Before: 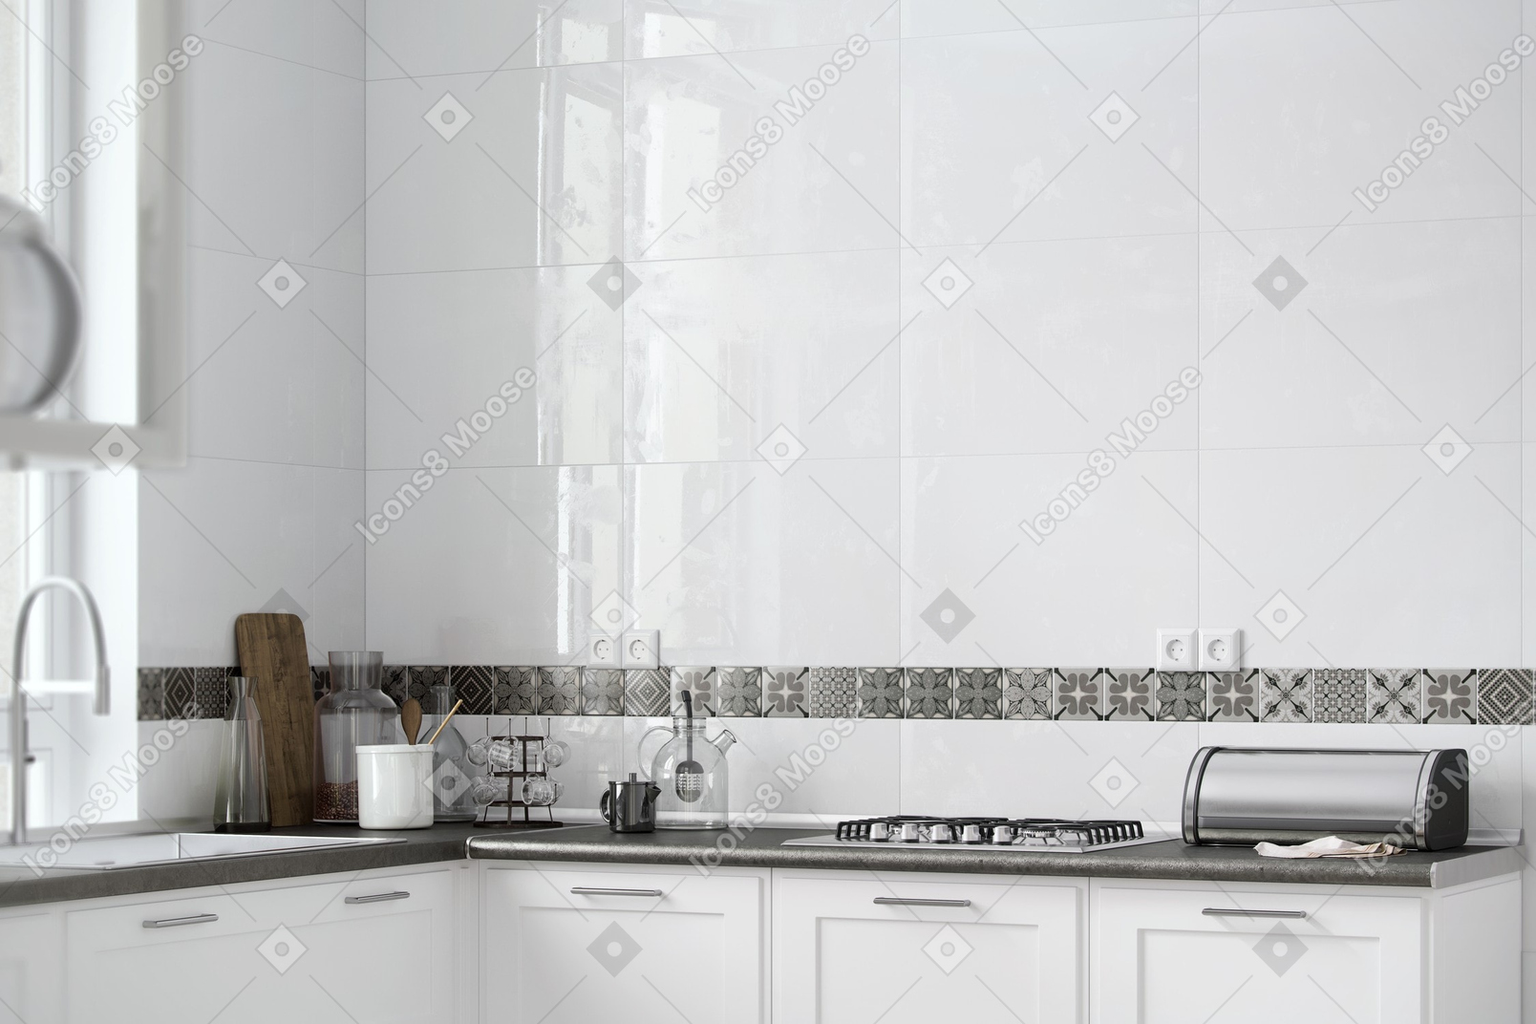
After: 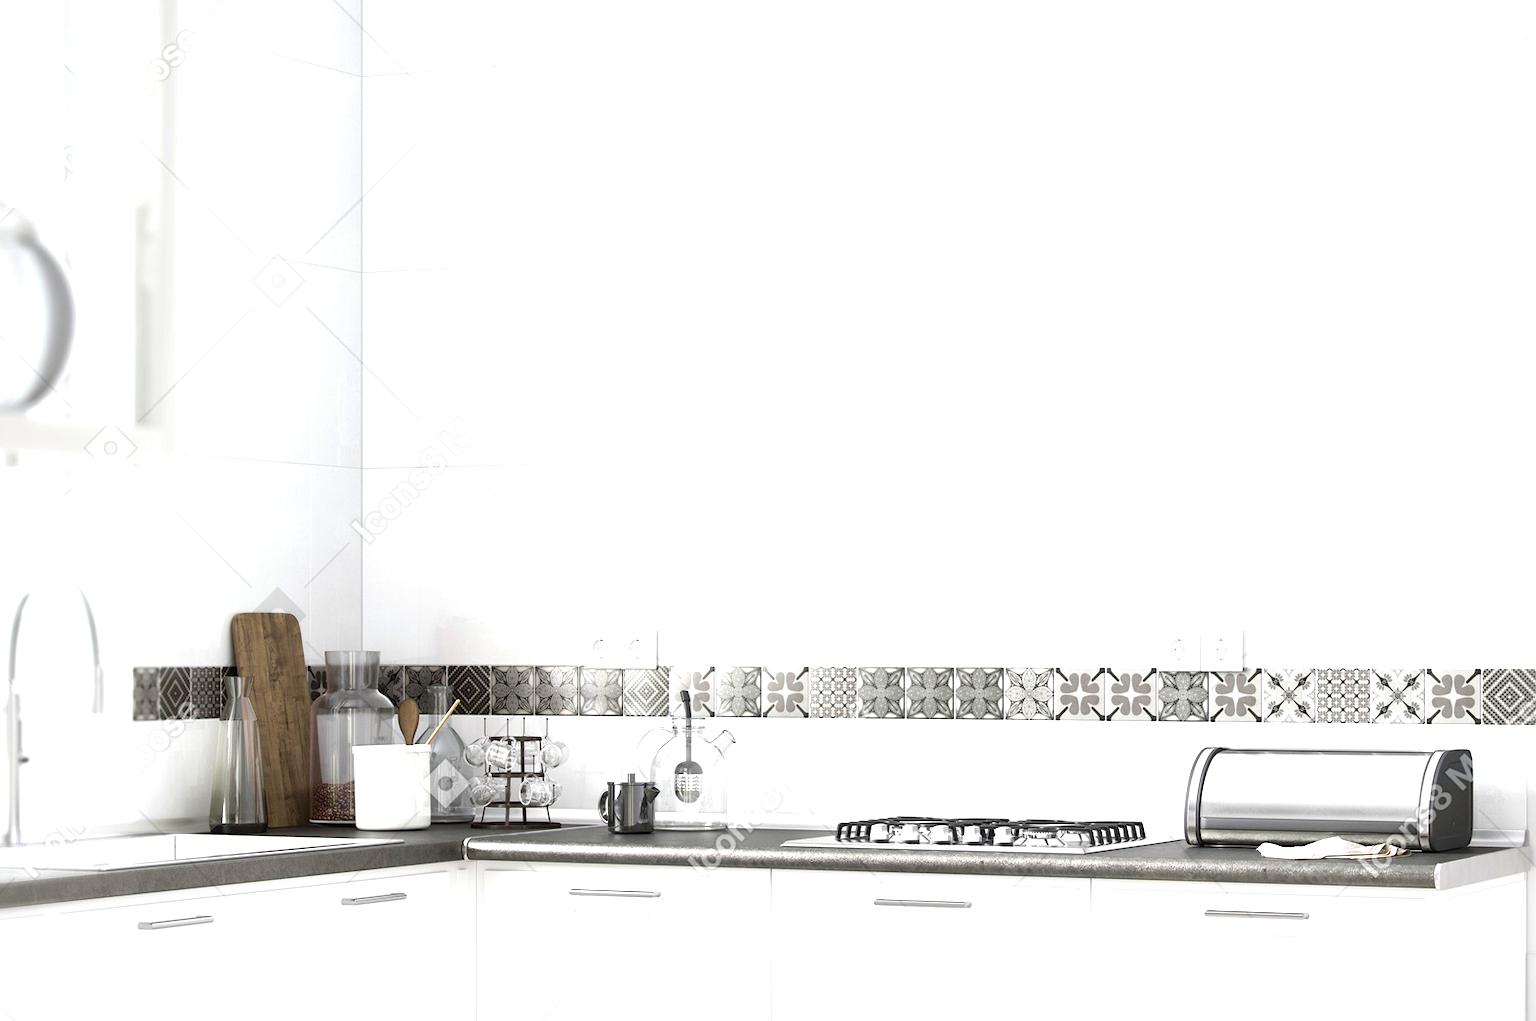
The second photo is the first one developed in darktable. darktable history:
crop: left 0.434%, top 0.485%, right 0.244%, bottom 0.386%
exposure: exposure 1.16 EV, compensate exposure bias true, compensate highlight preservation false
